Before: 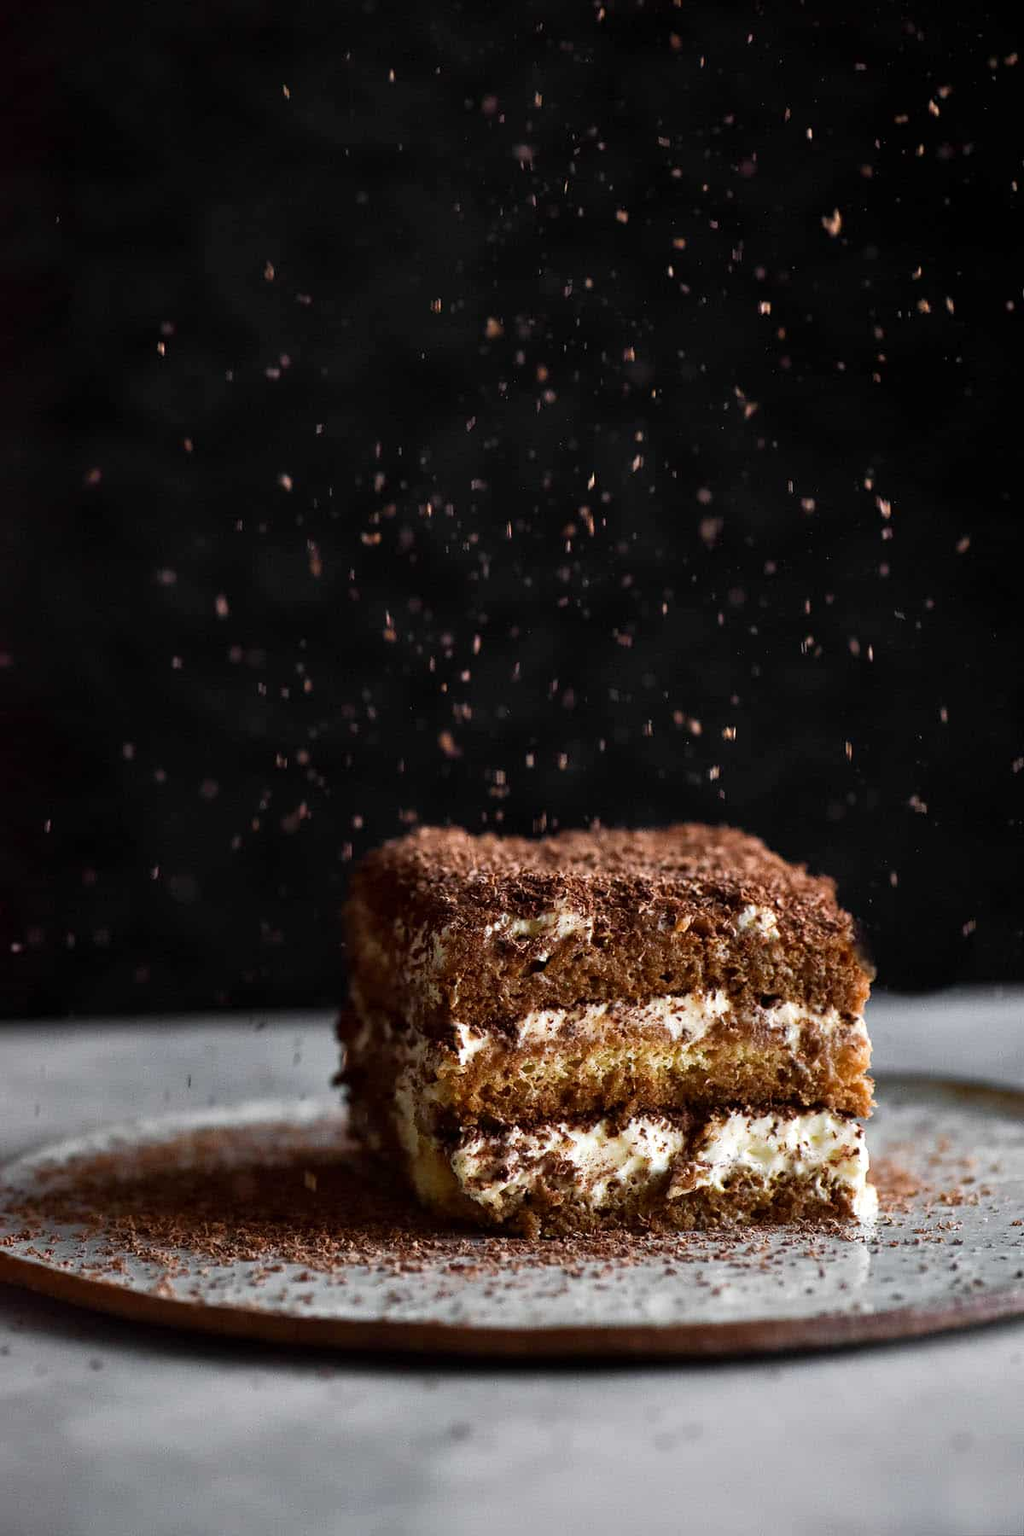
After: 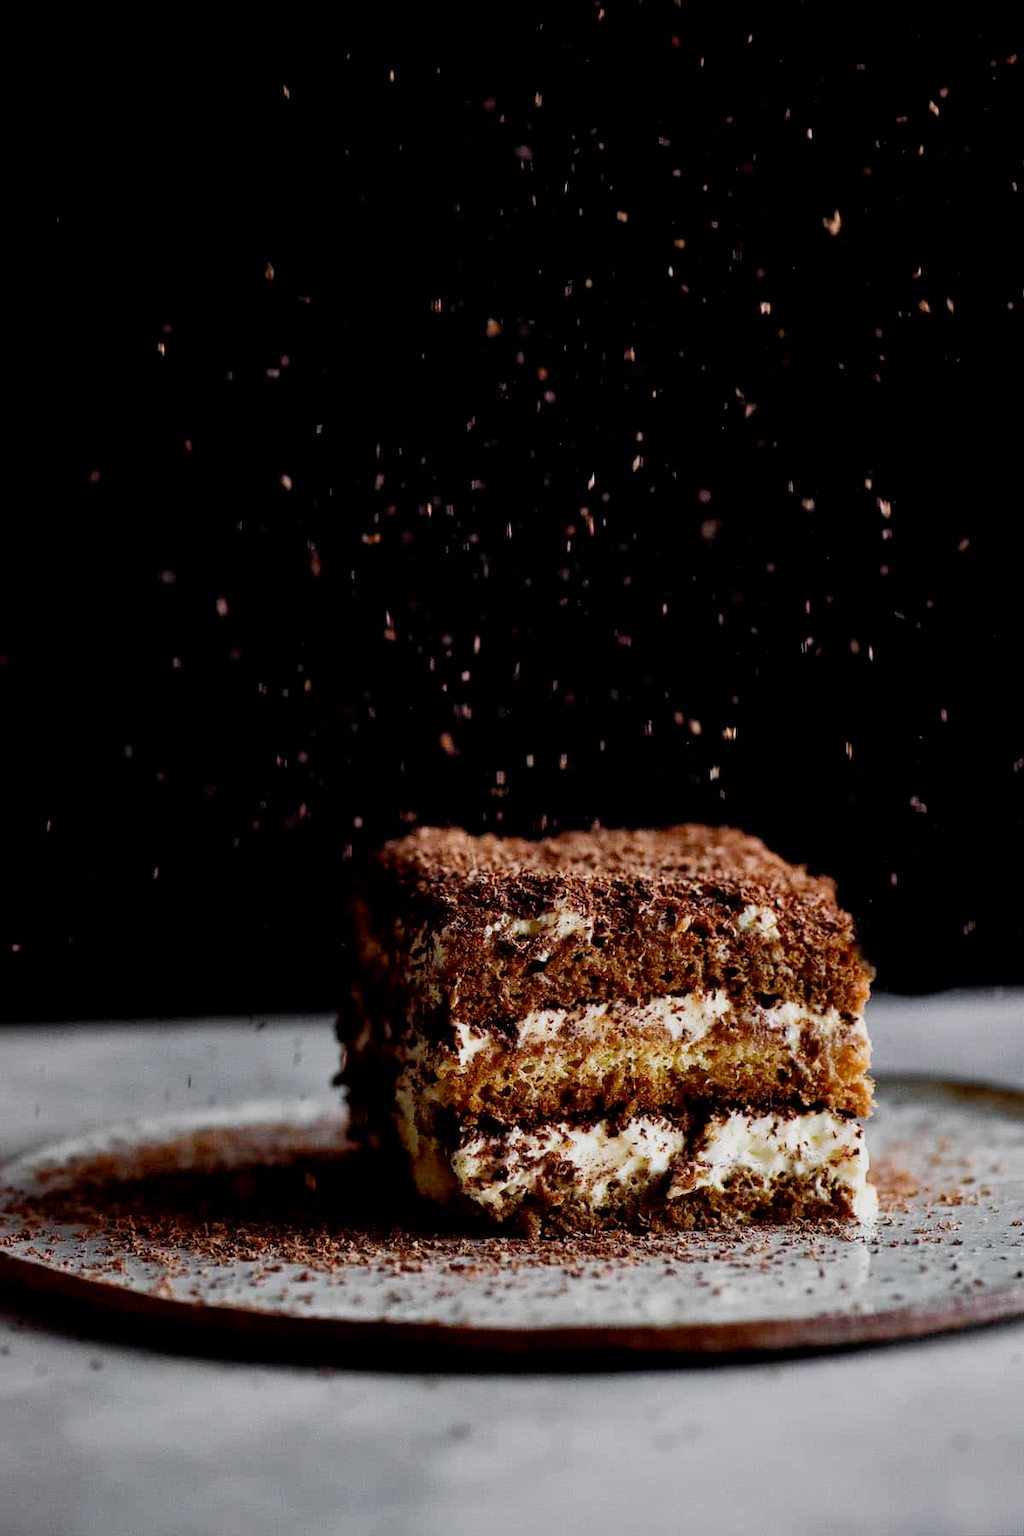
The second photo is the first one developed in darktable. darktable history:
filmic rgb: black relative exposure -7.72 EV, white relative exposure 4.39 EV, target black luminance 0%, hardness 3.75, latitude 50.75%, contrast 1.071, highlights saturation mix 9.27%, shadows ↔ highlights balance -0.274%, add noise in highlights 0.001, preserve chrominance no, color science v3 (2019), use custom middle-gray values true, contrast in highlights soft
